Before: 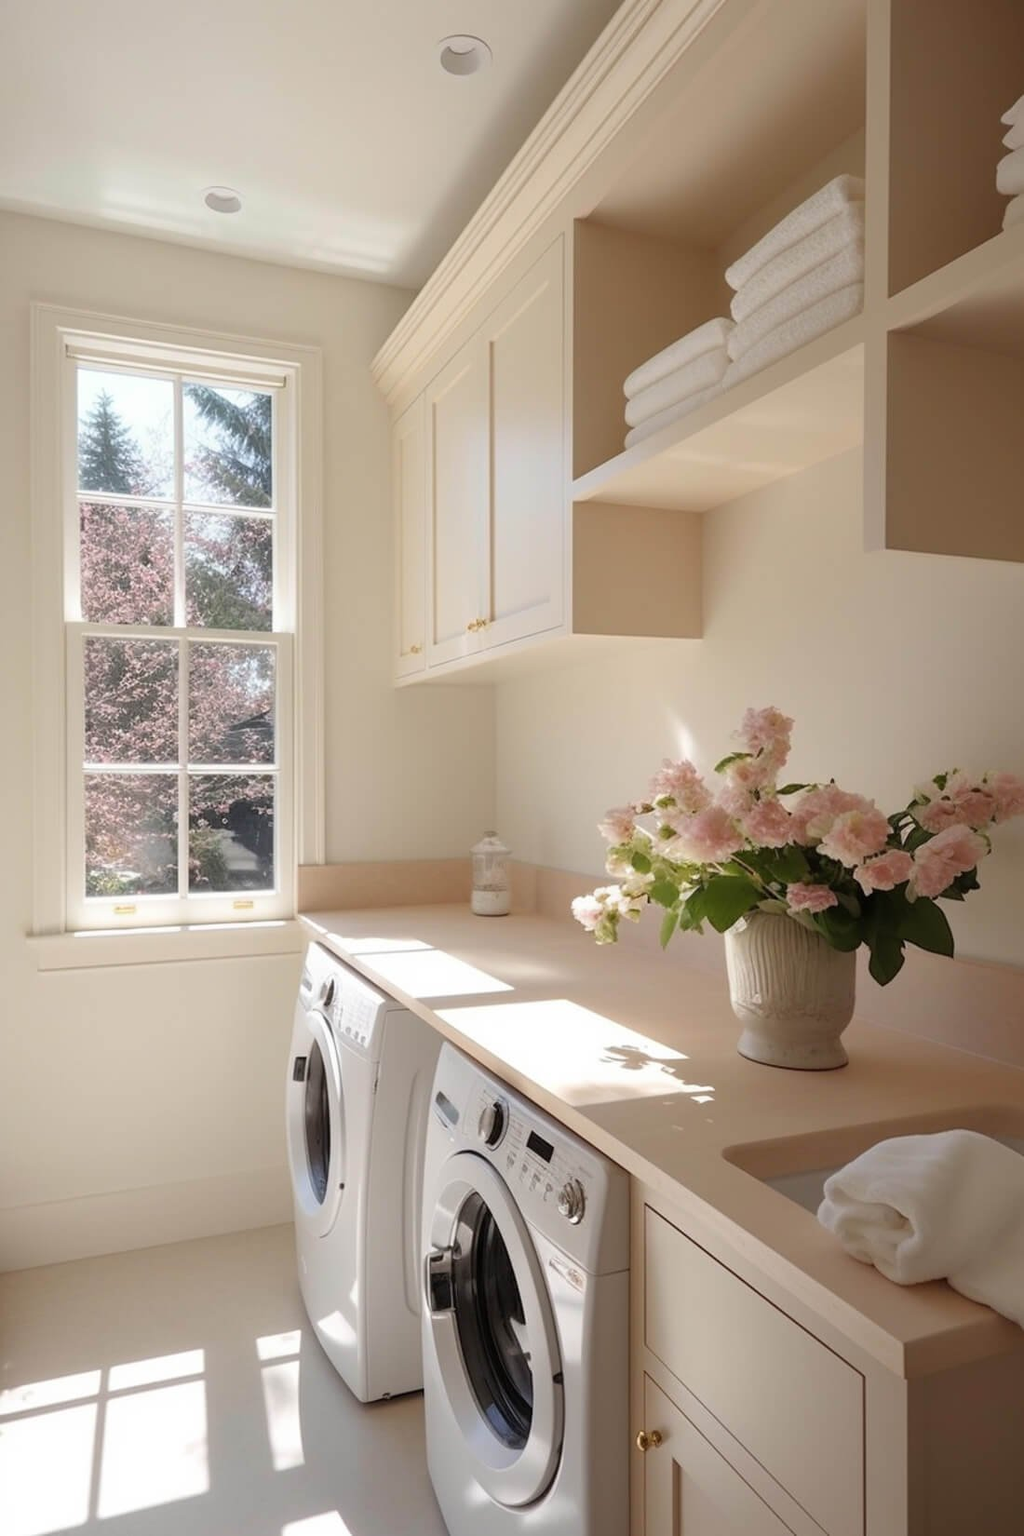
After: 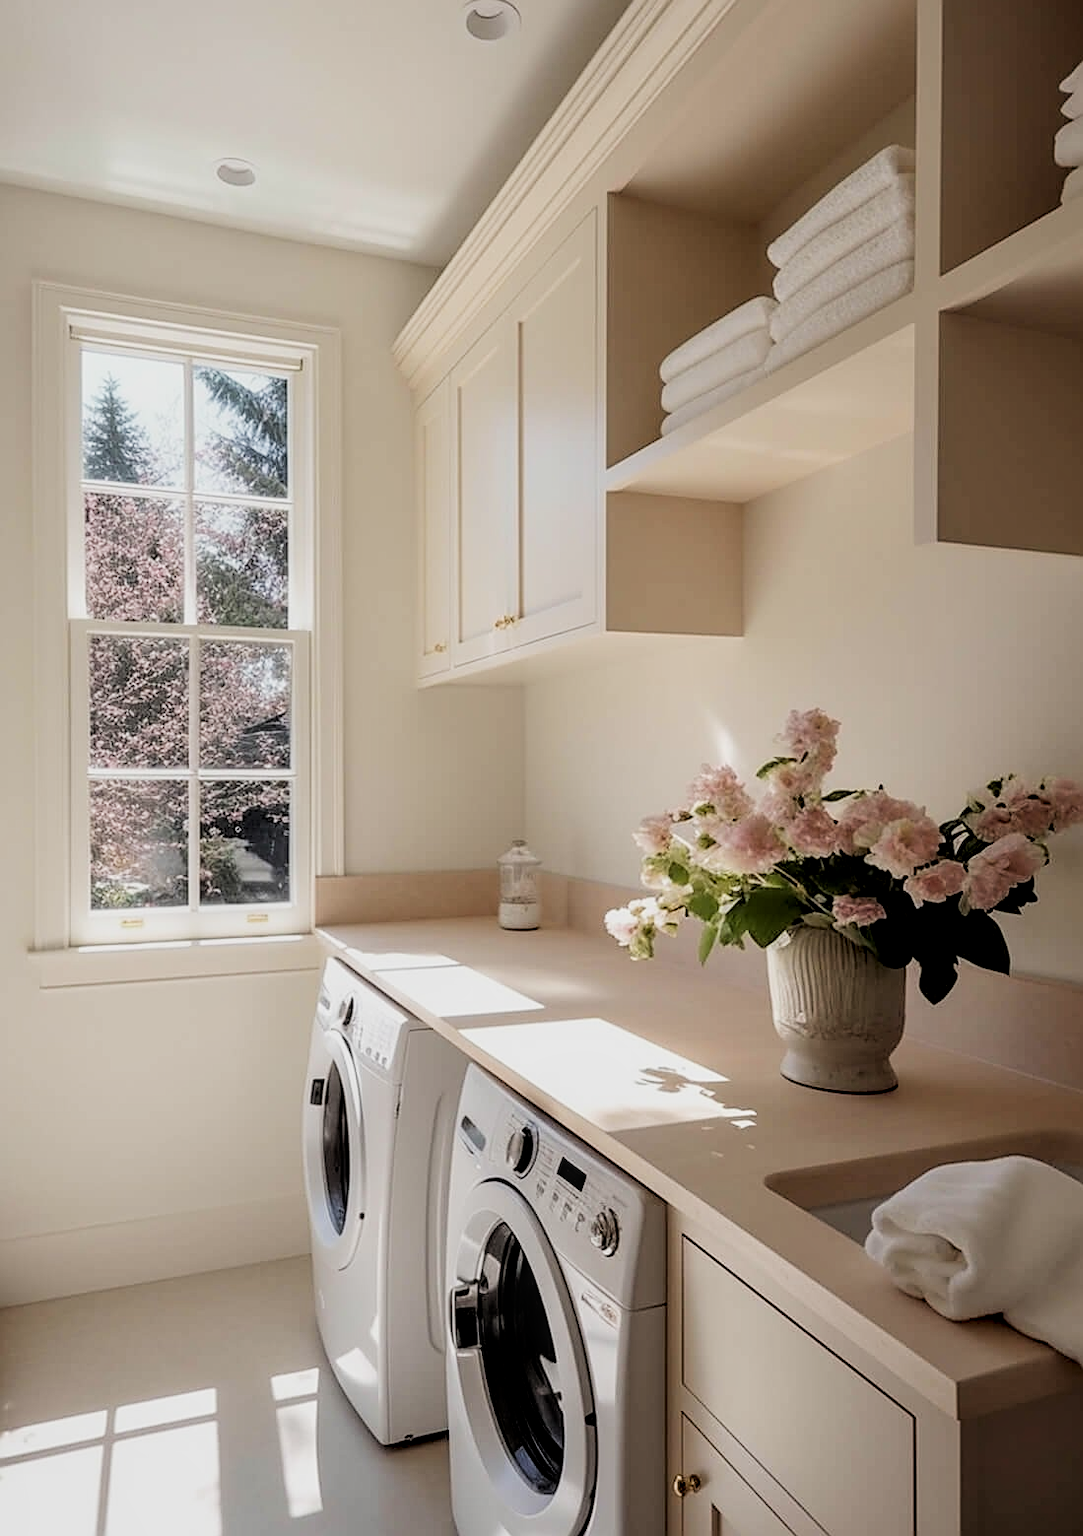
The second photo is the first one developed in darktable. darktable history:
local contrast: detail 130%
crop and rotate: top 2.479%, bottom 3.018%
exposure: exposure -0.157 EV, compensate highlight preservation false
sharpen: on, module defaults
filmic rgb: black relative exposure -5 EV, hardness 2.88, contrast 1.3, highlights saturation mix -30%
